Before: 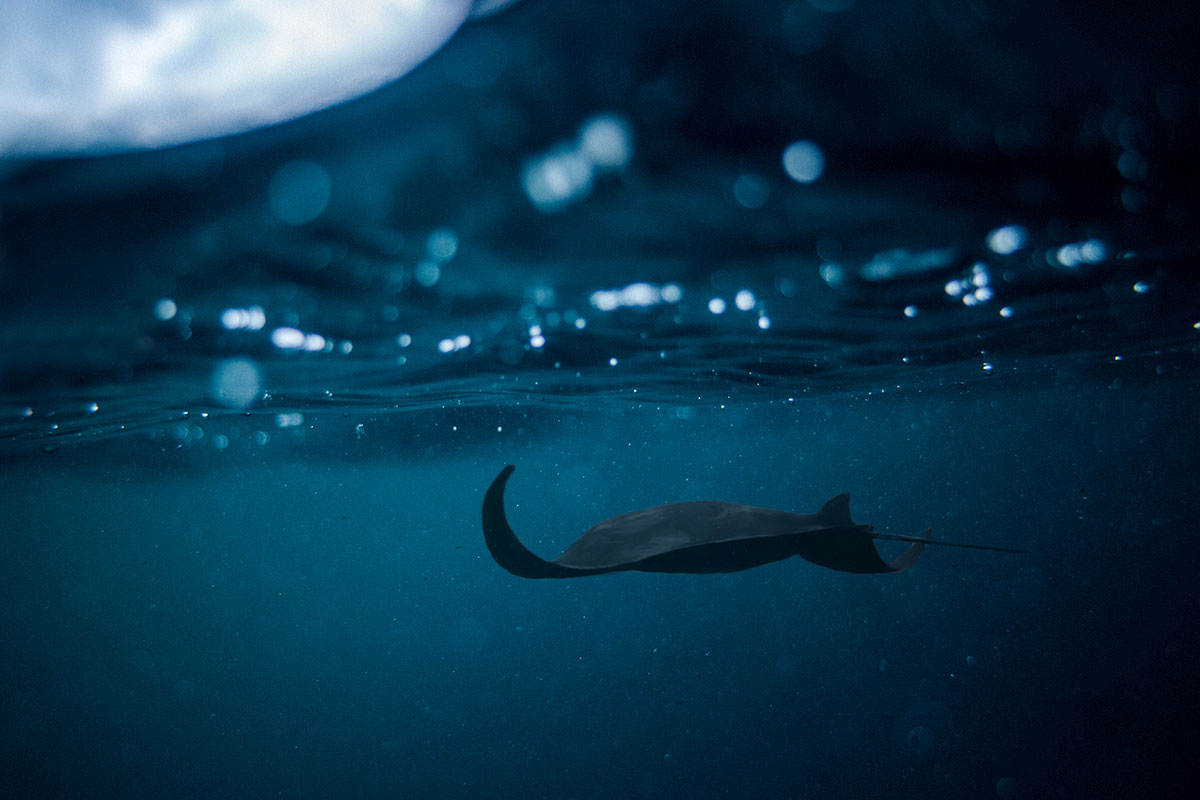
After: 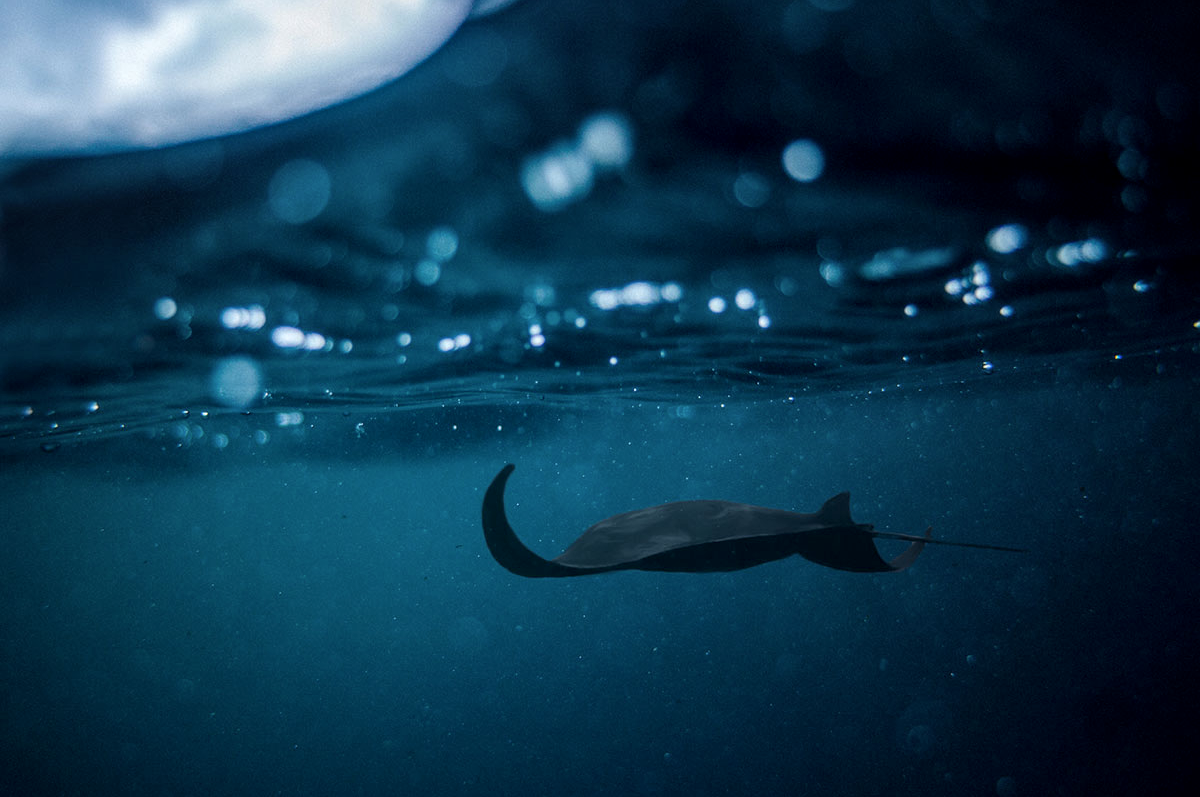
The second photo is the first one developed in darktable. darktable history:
crop: top 0.215%, bottom 0.105%
local contrast: on, module defaults
